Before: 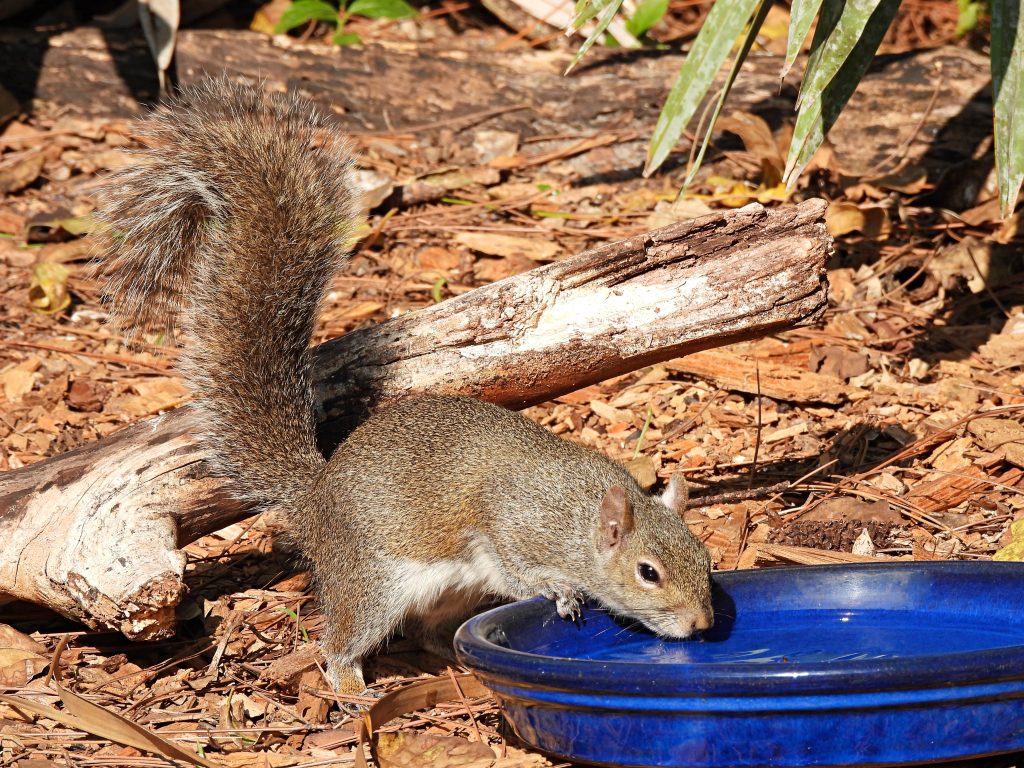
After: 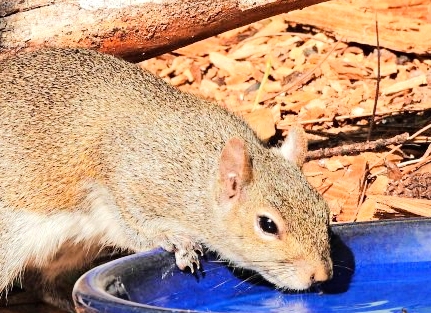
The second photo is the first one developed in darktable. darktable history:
tone equalizer: -7 EV 0.15 EV, -6 EV 0.603 EV, -5 EV 1.18 EV, -4 EV 1.31 EV, -3 EV 1.14 EV, -2 EV 0.6 EV, -1 EV 0.157 EV, edges refinement/feathering 500, mask exposure compensation -1.57 EV, preserve details no
crop: left 37.221%, top 45.338%, right 20.649%, bottom 13.781%
